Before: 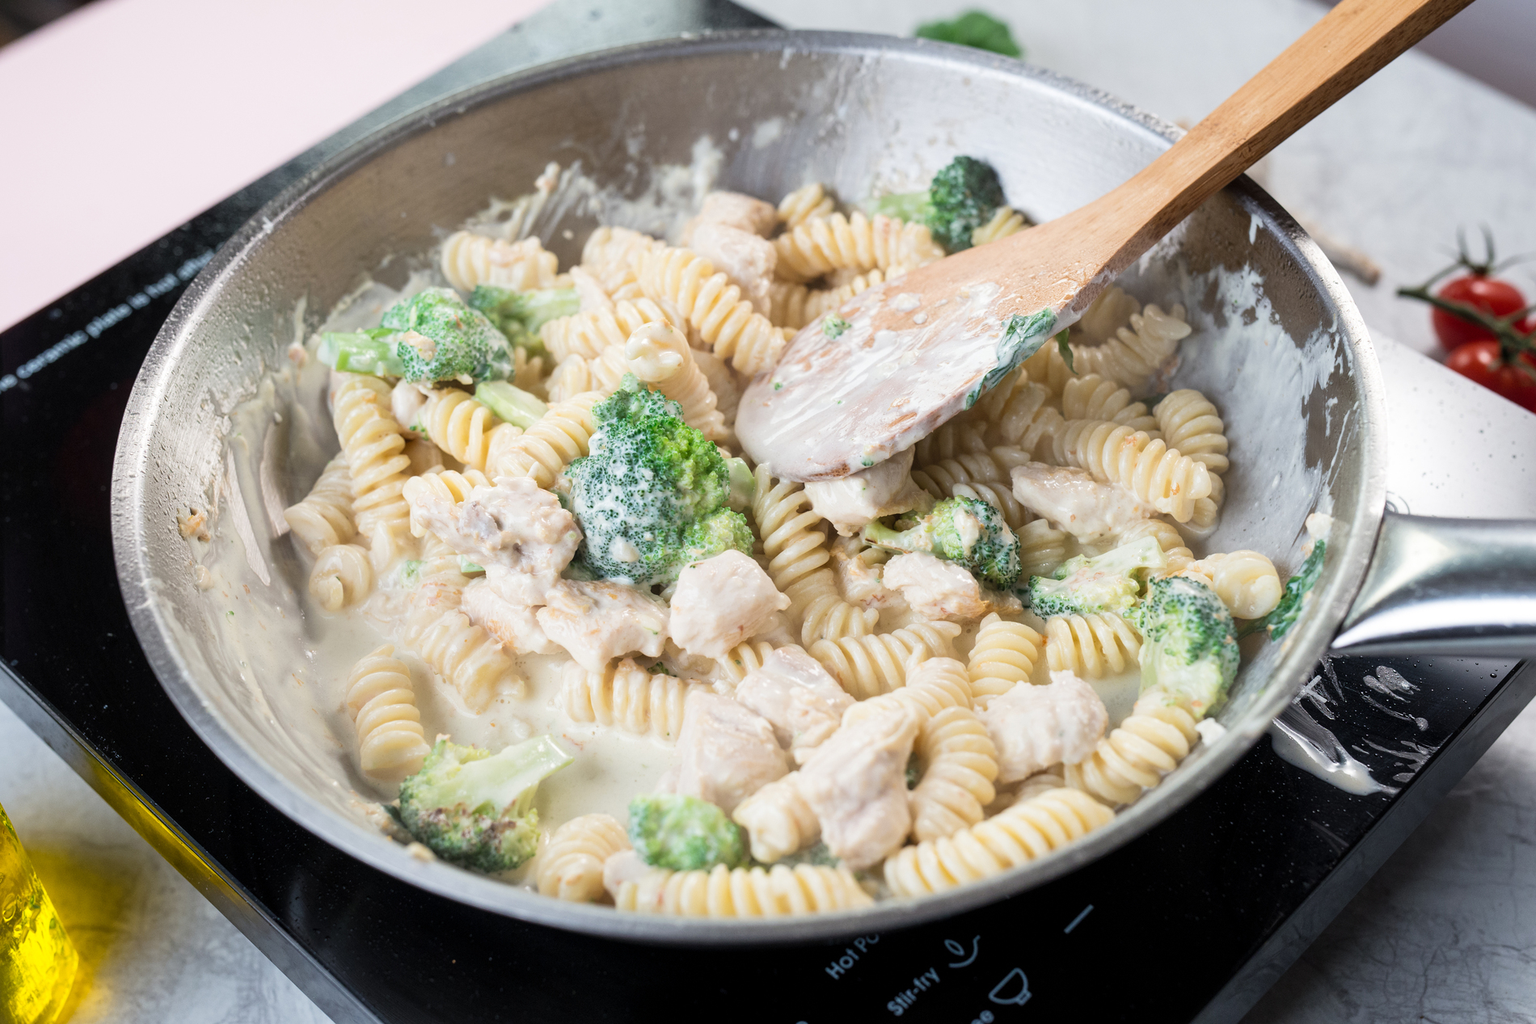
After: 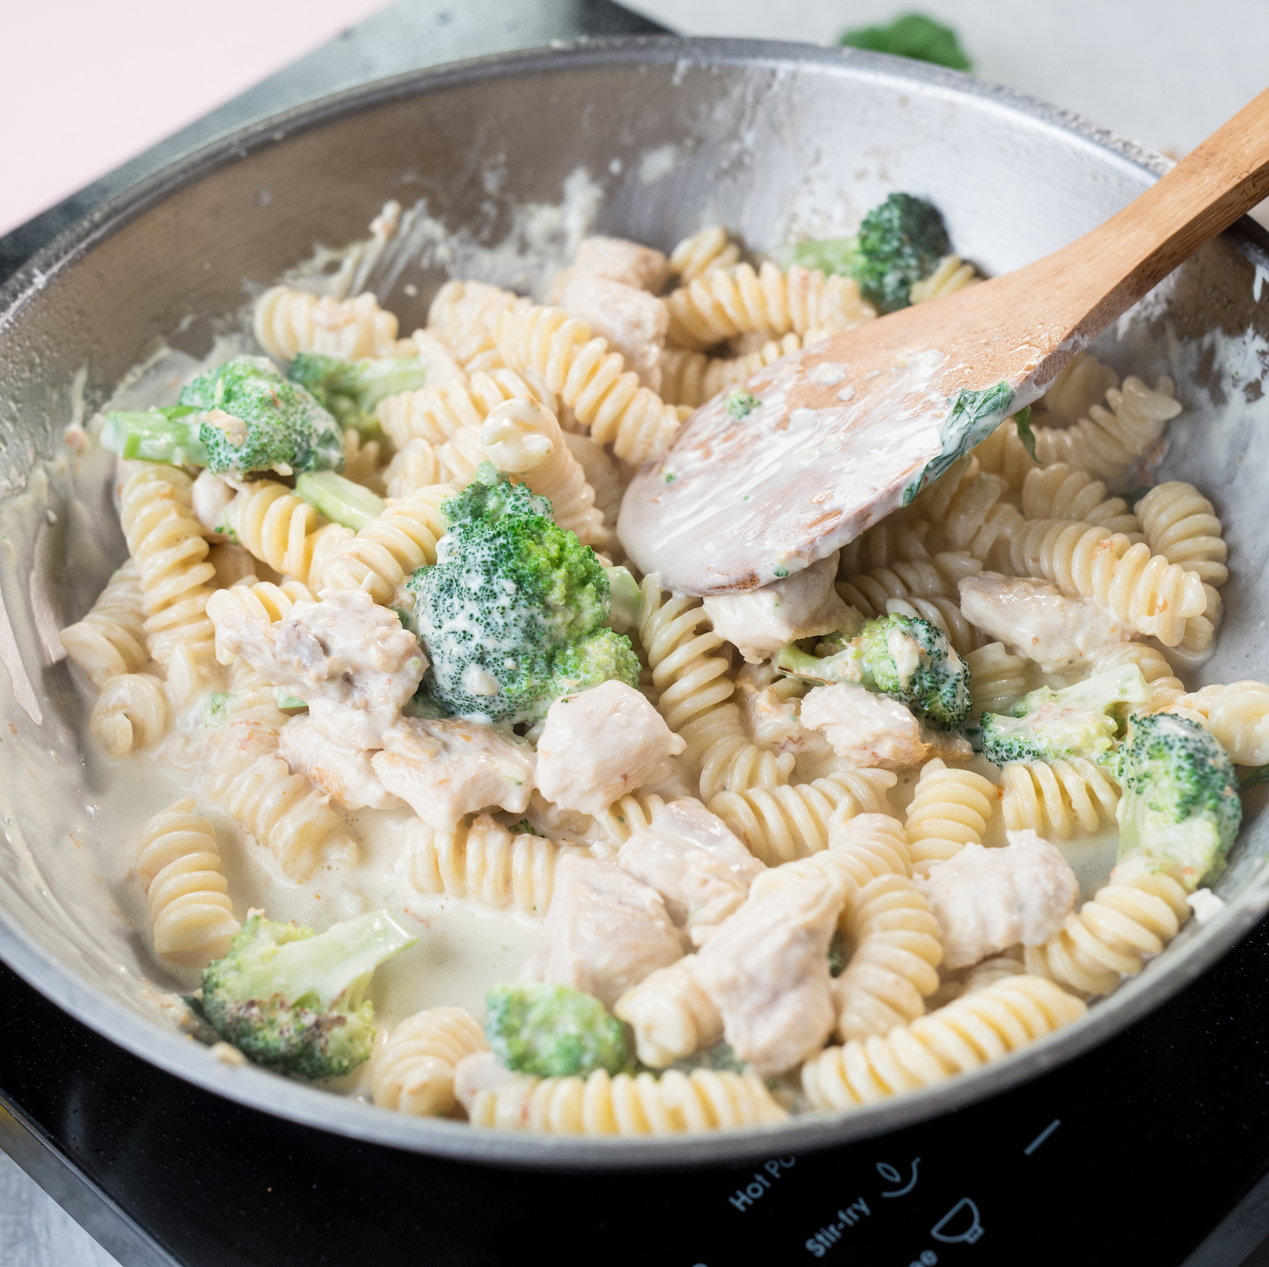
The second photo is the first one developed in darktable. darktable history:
crop: left 15.401%, right 17.794%
